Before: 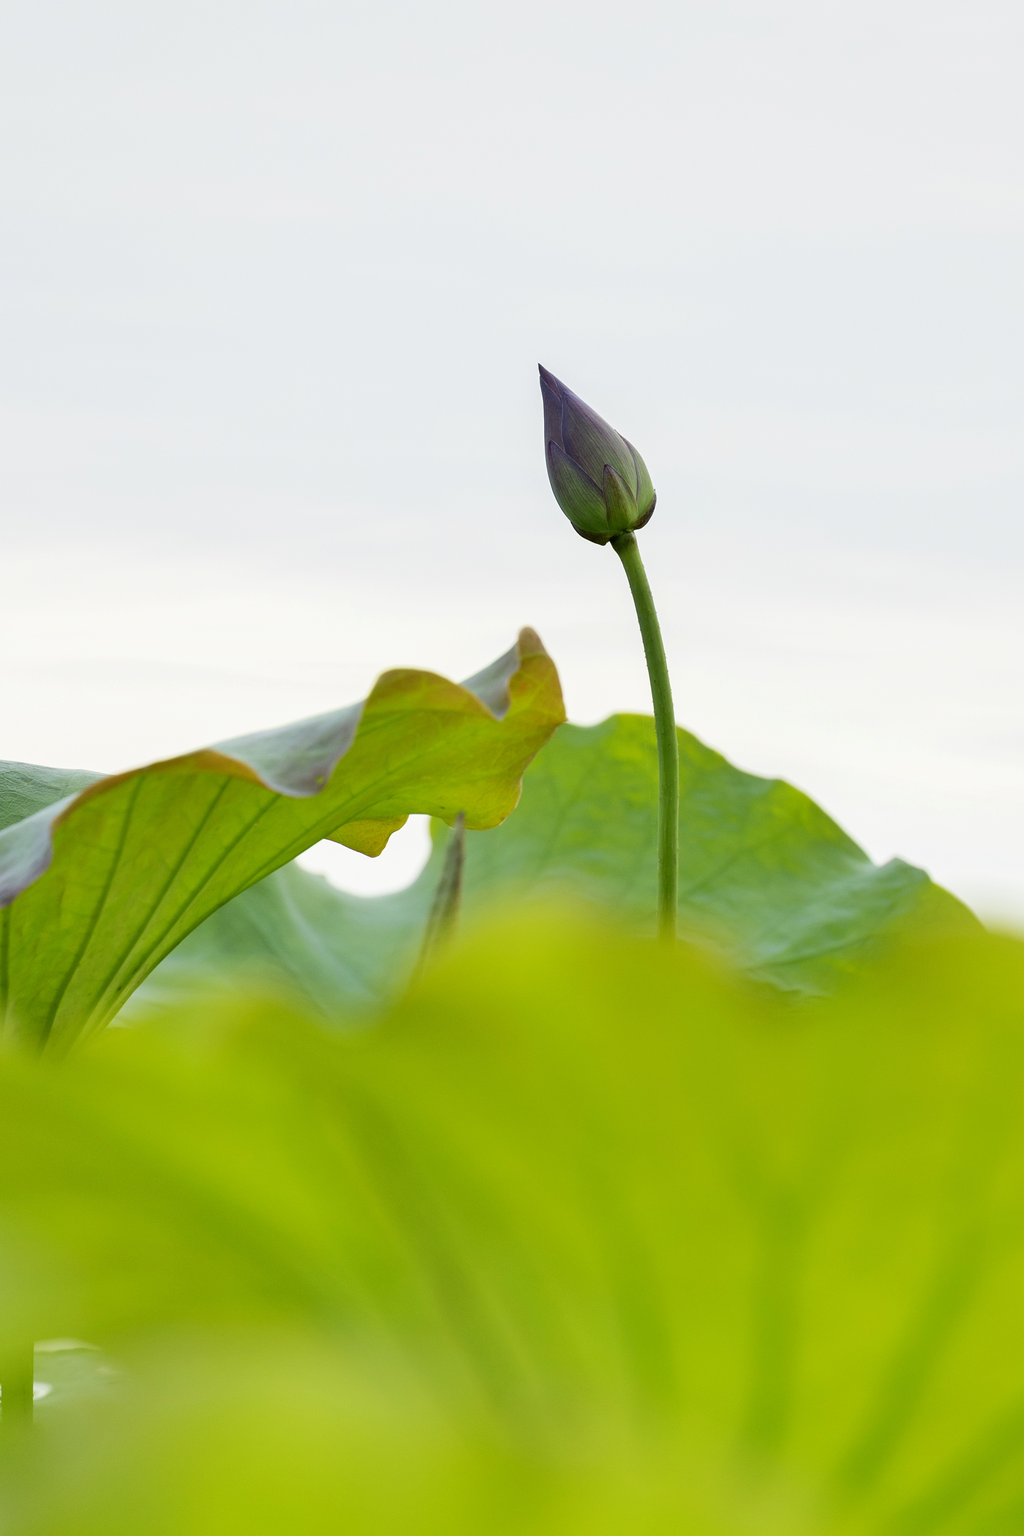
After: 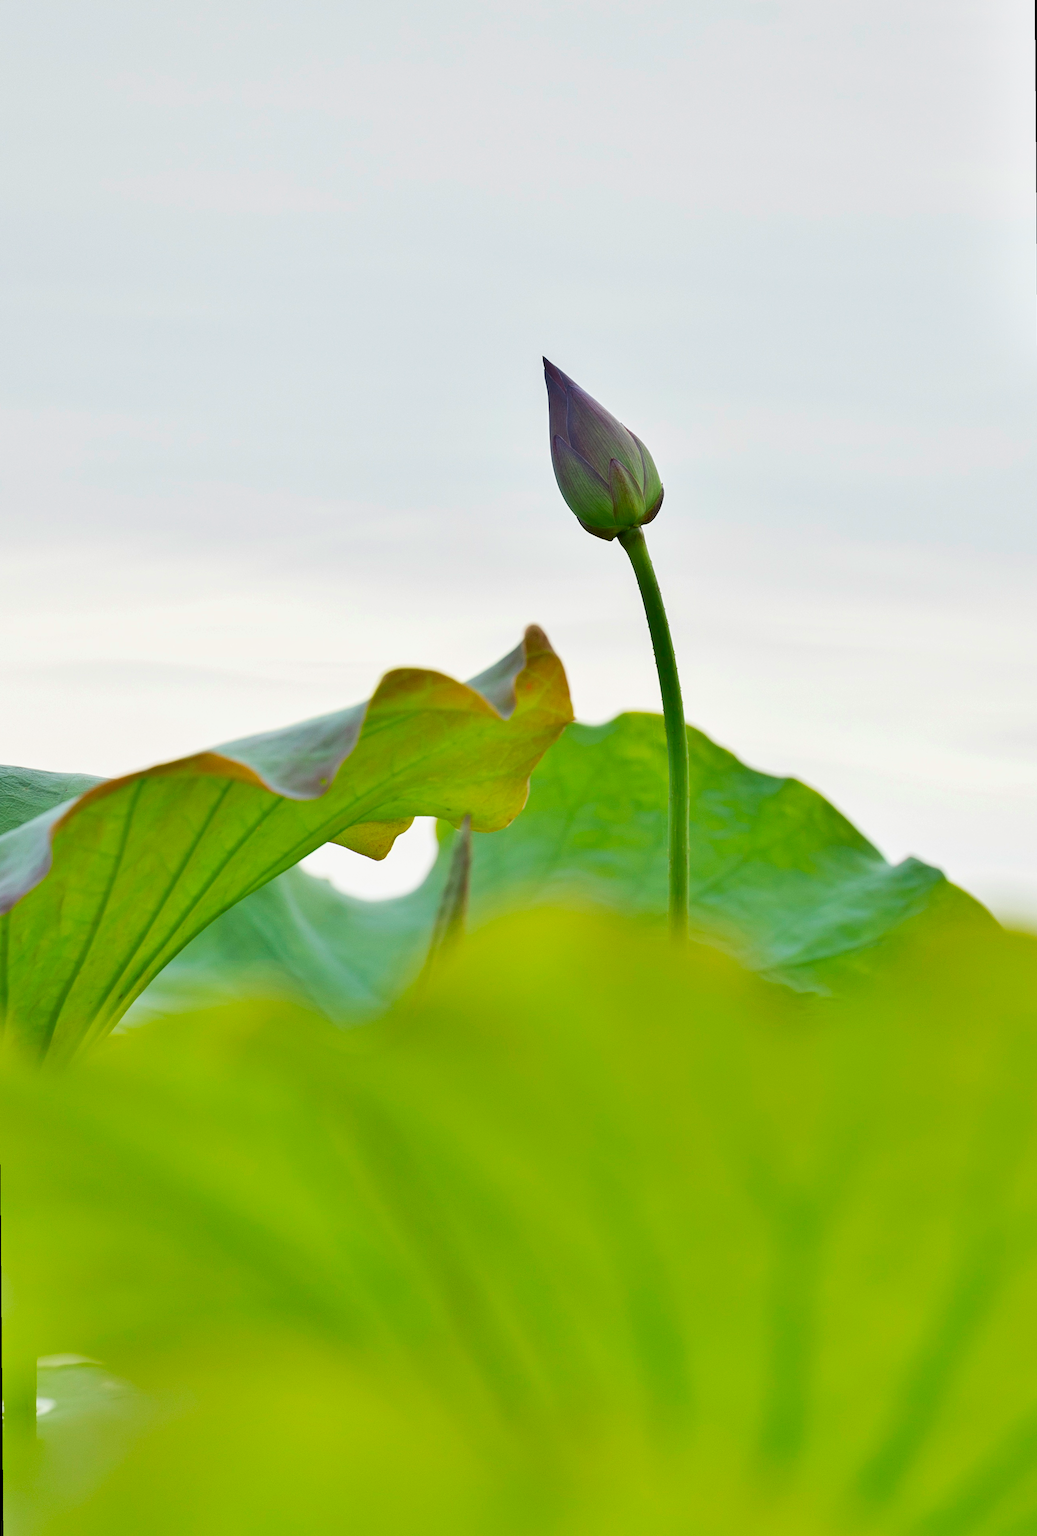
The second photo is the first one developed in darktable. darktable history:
shadows and highlights: low approximation 0.01, soften with gaussian
rotate and perspective: rotation -0.45°, automatic cropping original format, crop left 0.008, crop right 0.992, crop top 0.012, crop bottom 0.988
